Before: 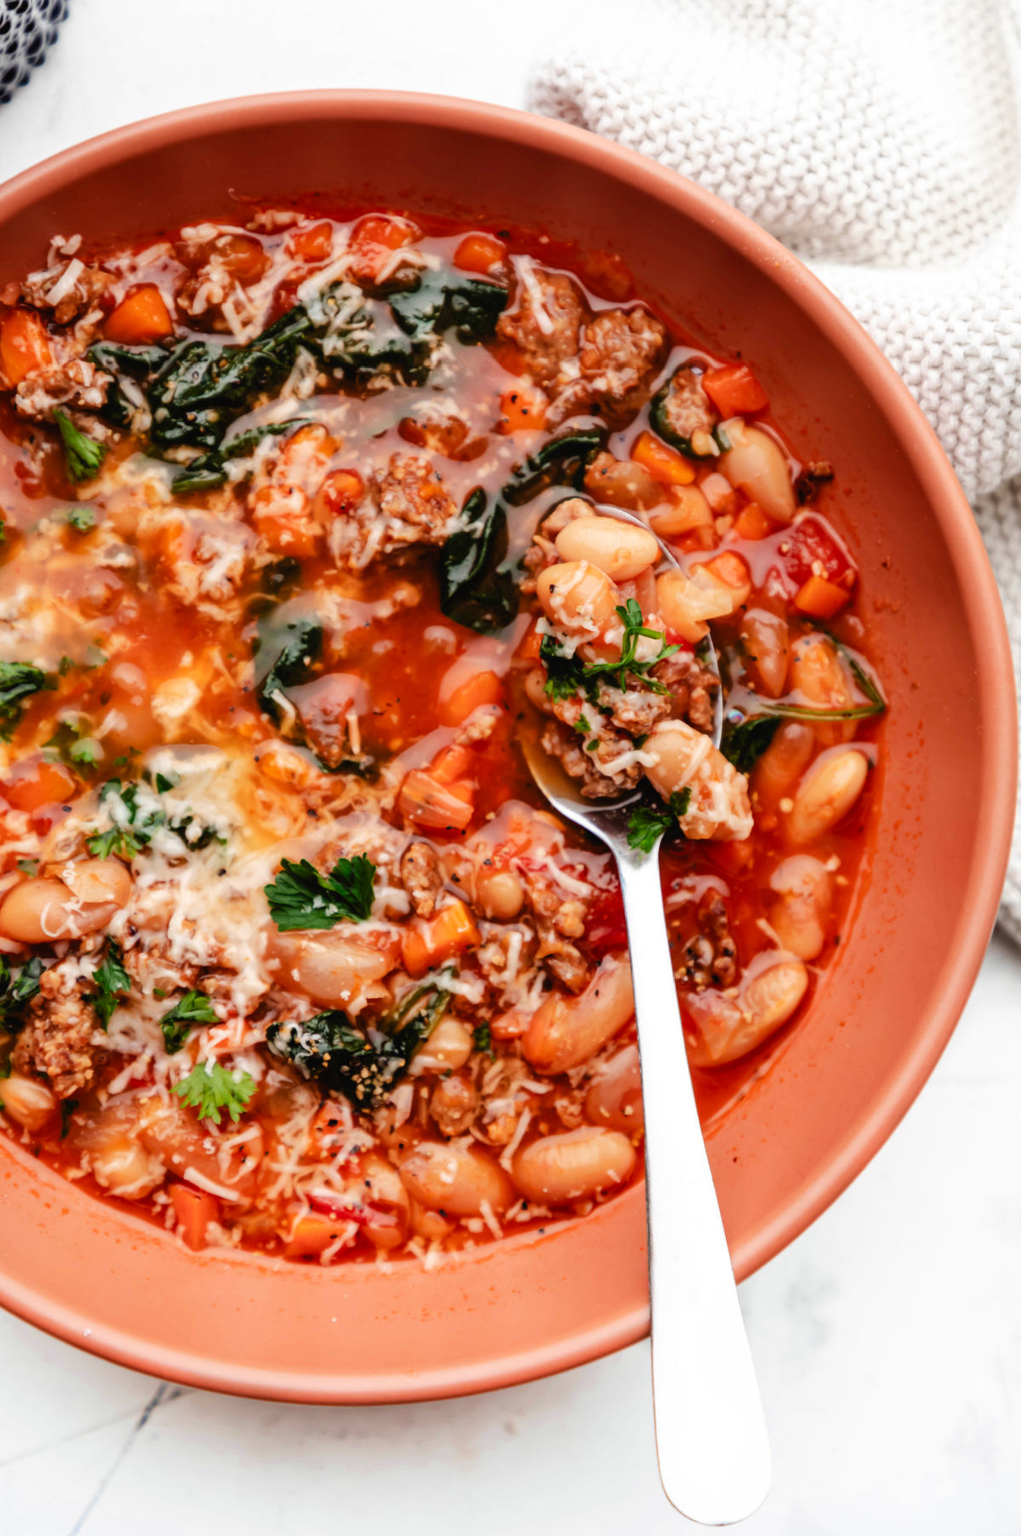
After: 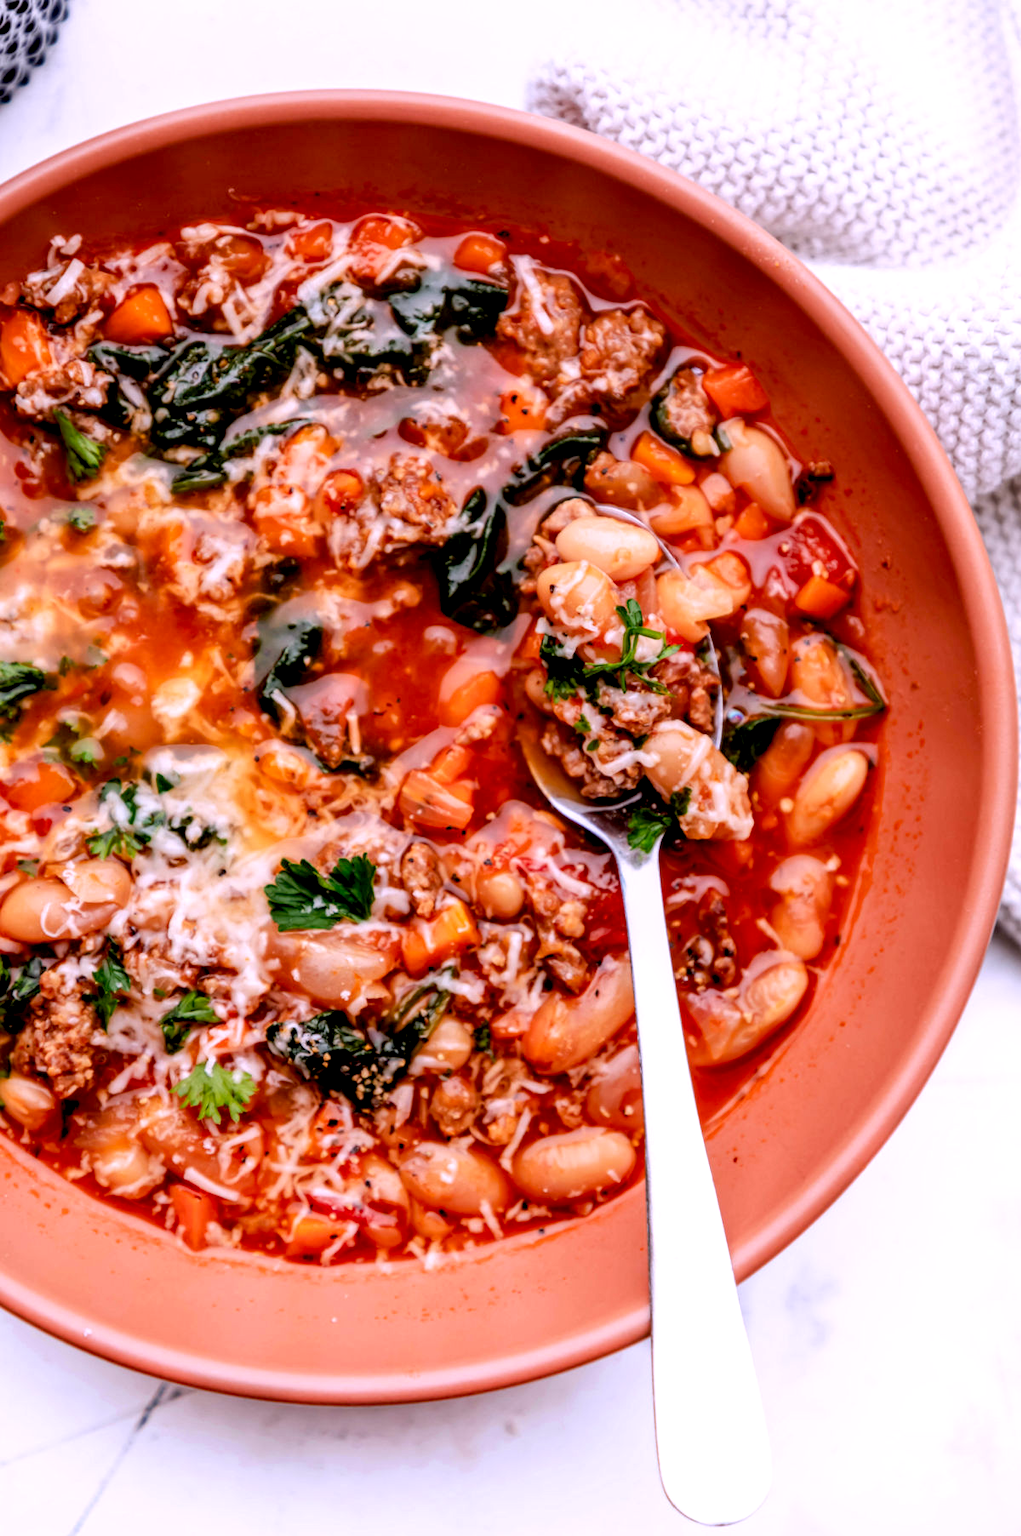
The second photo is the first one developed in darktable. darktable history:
white balance: red 1.042, blue 1.17
local contrast: on, module defaults
exposure: black level correction 0.009, exposure 0.014 EV, compensate highlight preservation false
